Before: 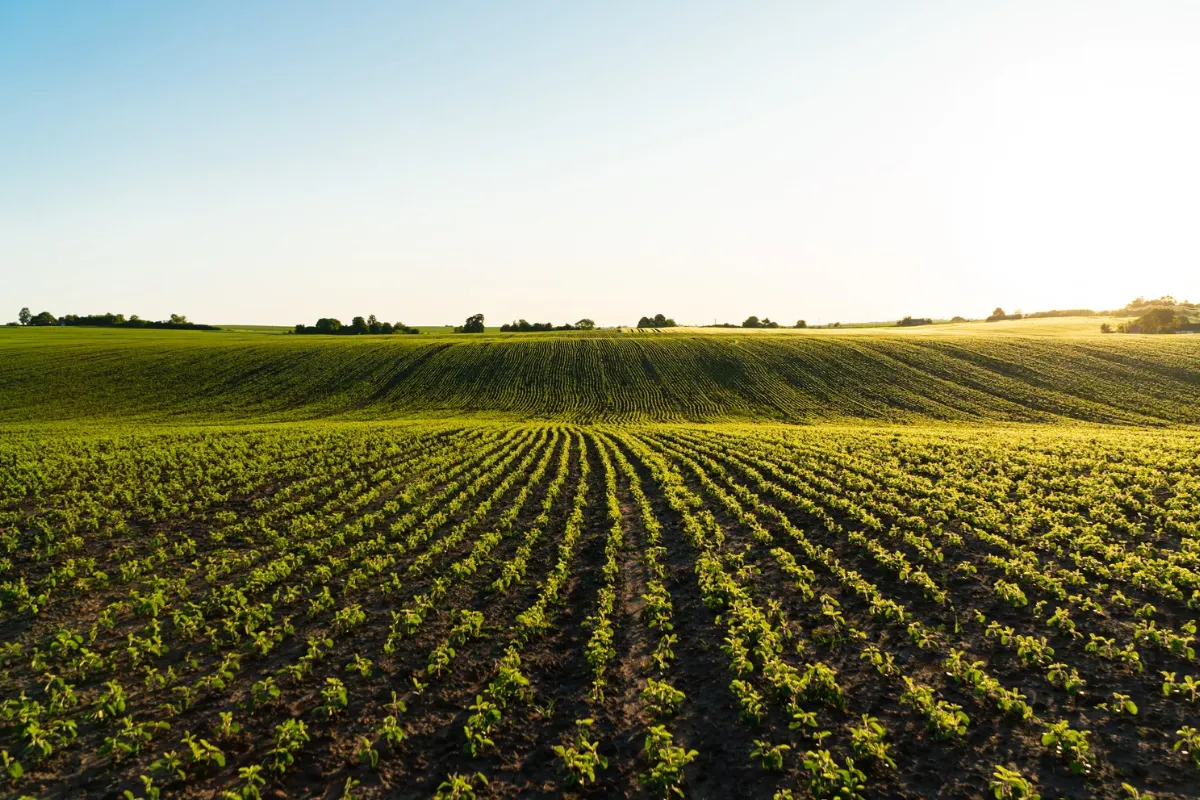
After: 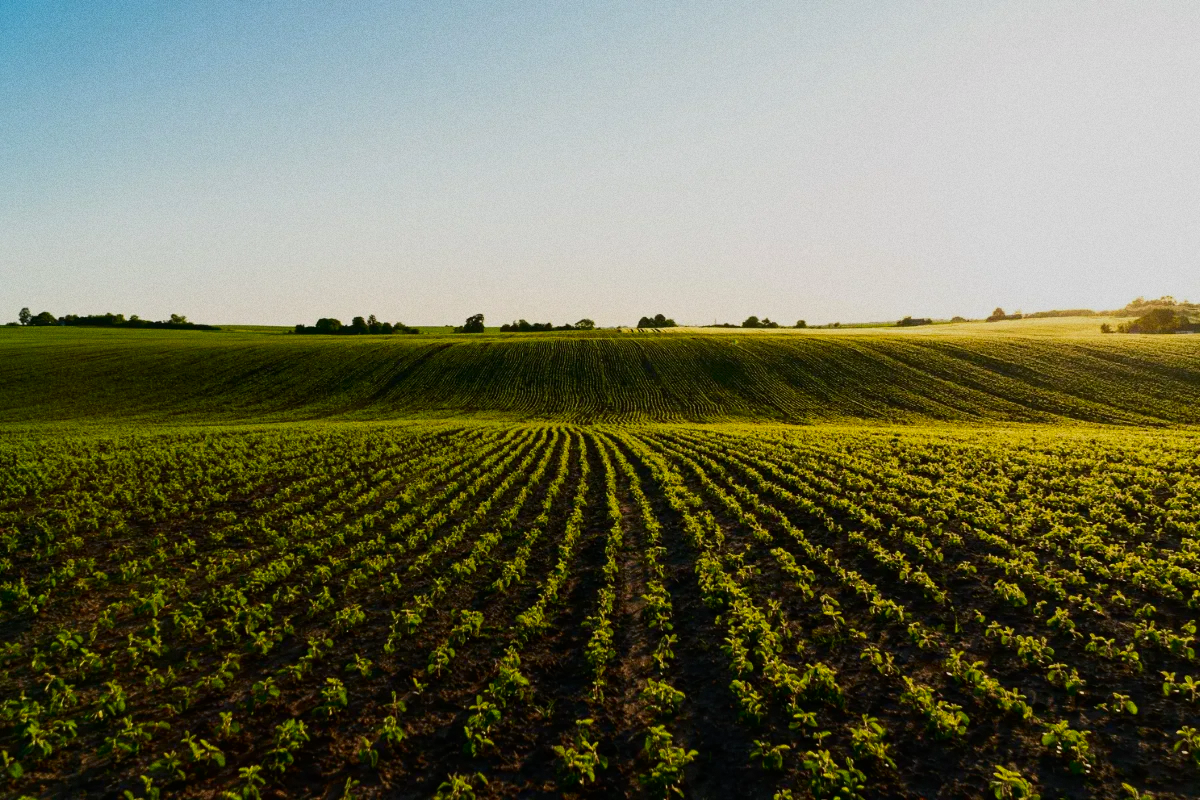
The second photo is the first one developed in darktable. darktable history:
exposure: black level correction 0, exposure -0.766 EV, compensate highlight preservation false
grain: coarseness 0.09 ISO
contrast brightness saturation: contrast 0.18, saturation 0.3
